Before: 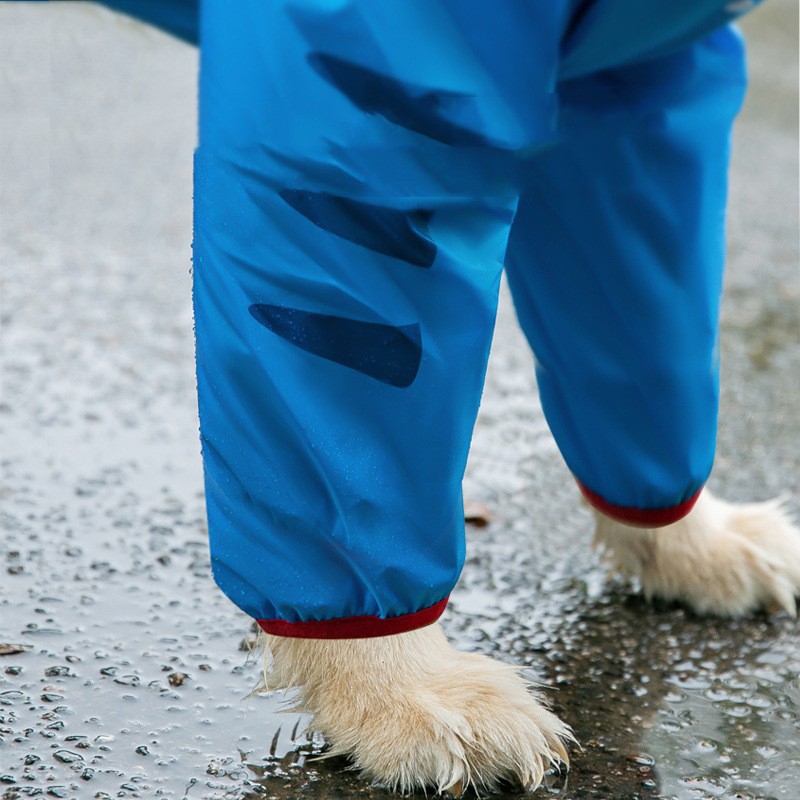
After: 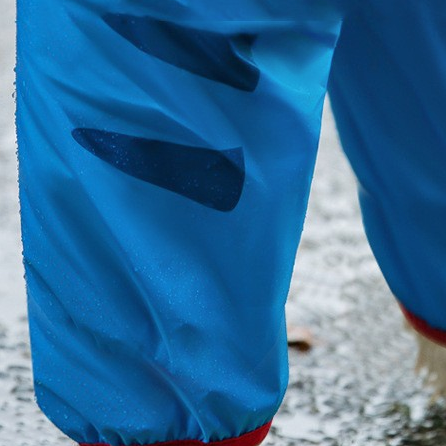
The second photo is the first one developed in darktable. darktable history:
shadows and highlights: shadows 32, highlights -32, soften with gaussian
crop and rotate: left 22.13%, top 22.054%, right 22.026%, bottom 22.102%
